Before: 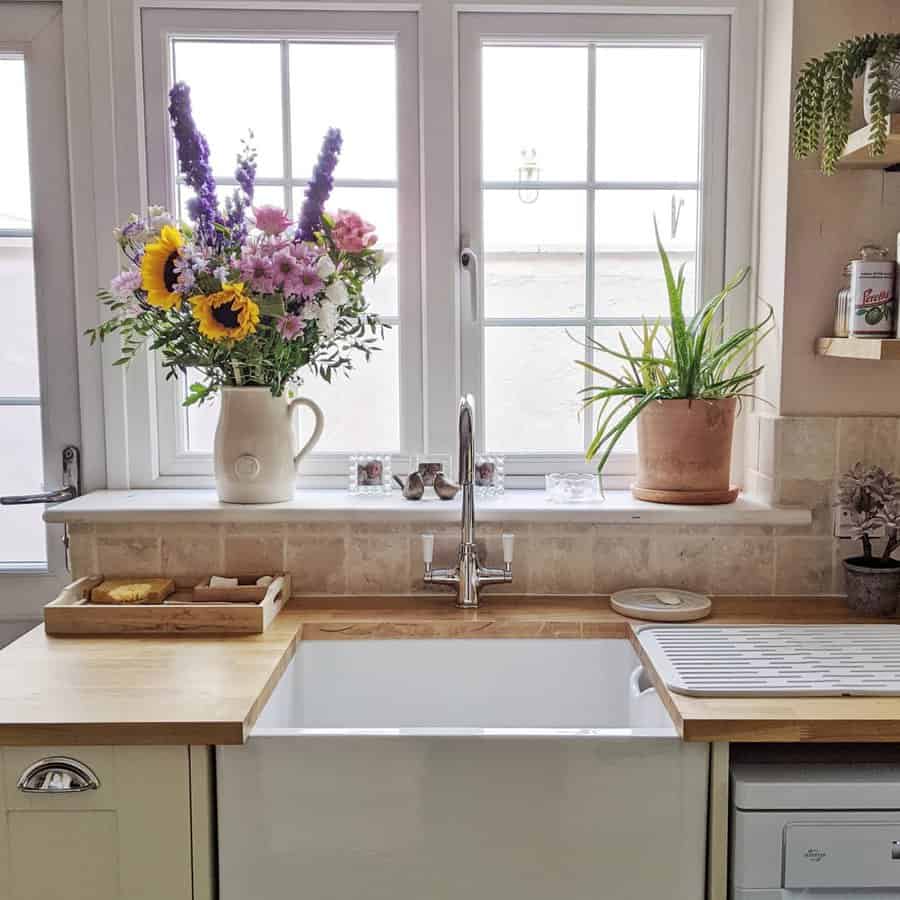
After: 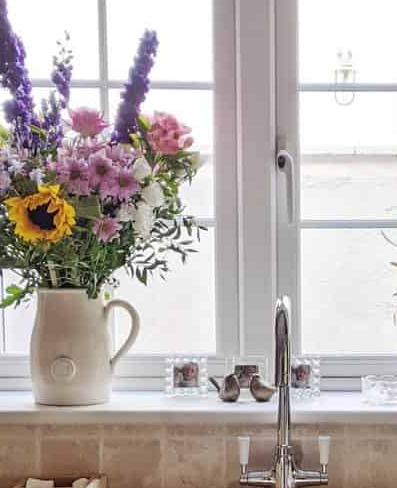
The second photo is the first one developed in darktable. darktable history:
crop: left 20.457%, top 10.892%, right 35.431%, bottom 34.815%
